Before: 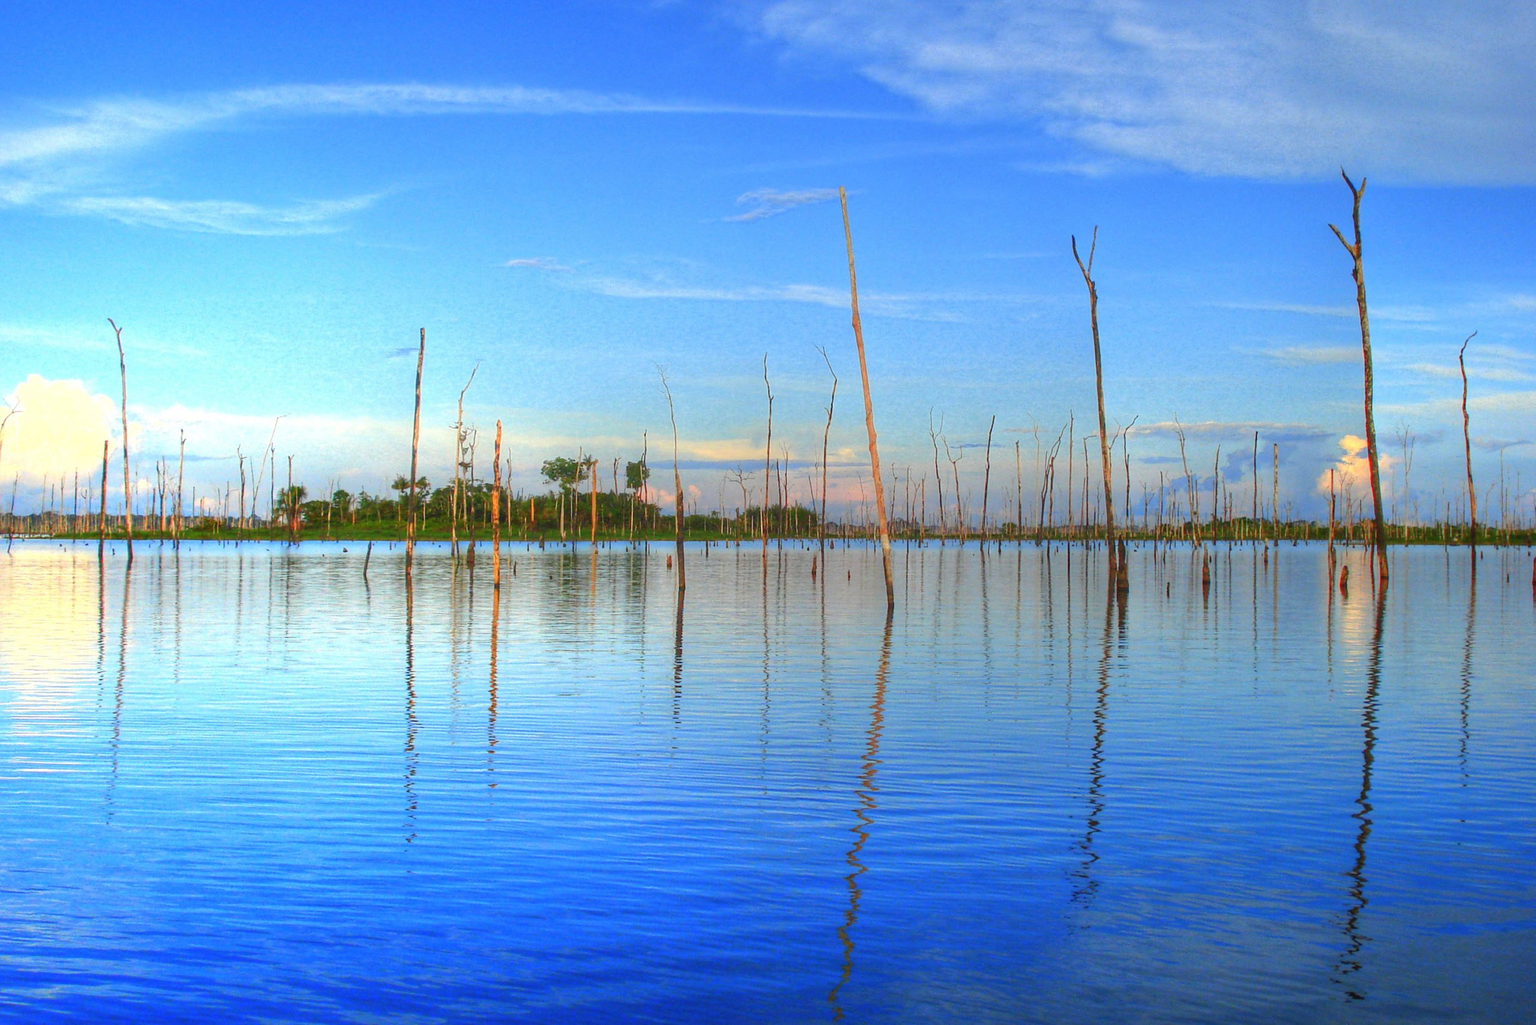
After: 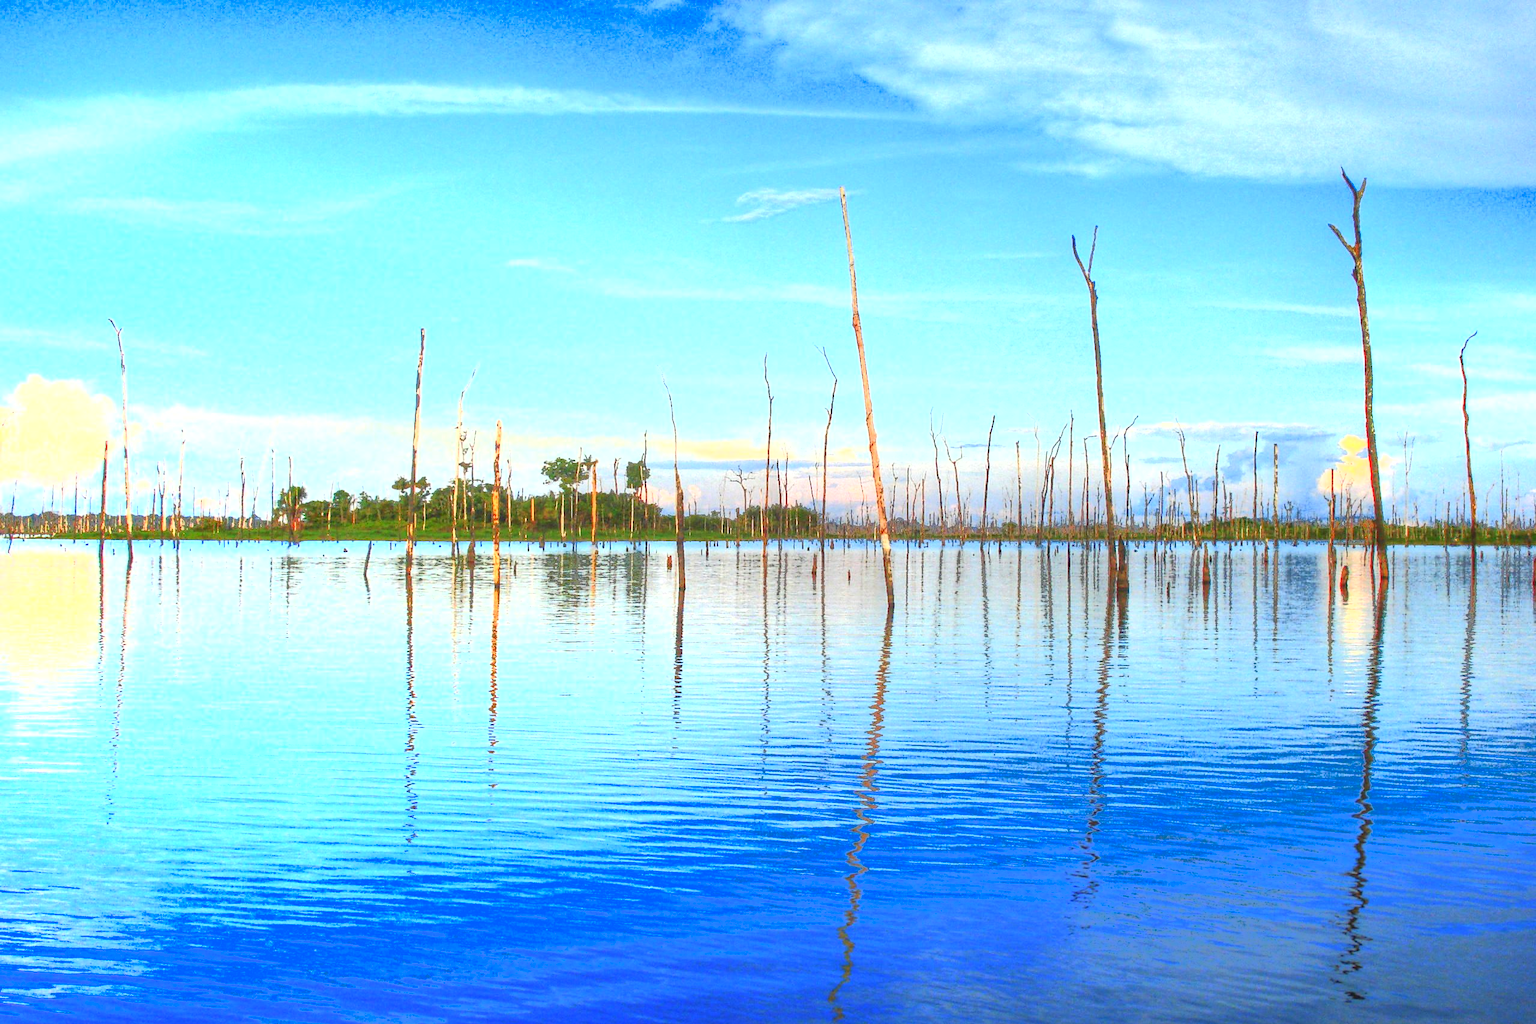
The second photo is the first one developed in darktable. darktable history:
exposure: black level correction 0, exposure 1.1 EV, compensate exposure bias true, compensate highlight preservation false
fill light: exposure -0.73 EV, center 0.69, width 2.2
